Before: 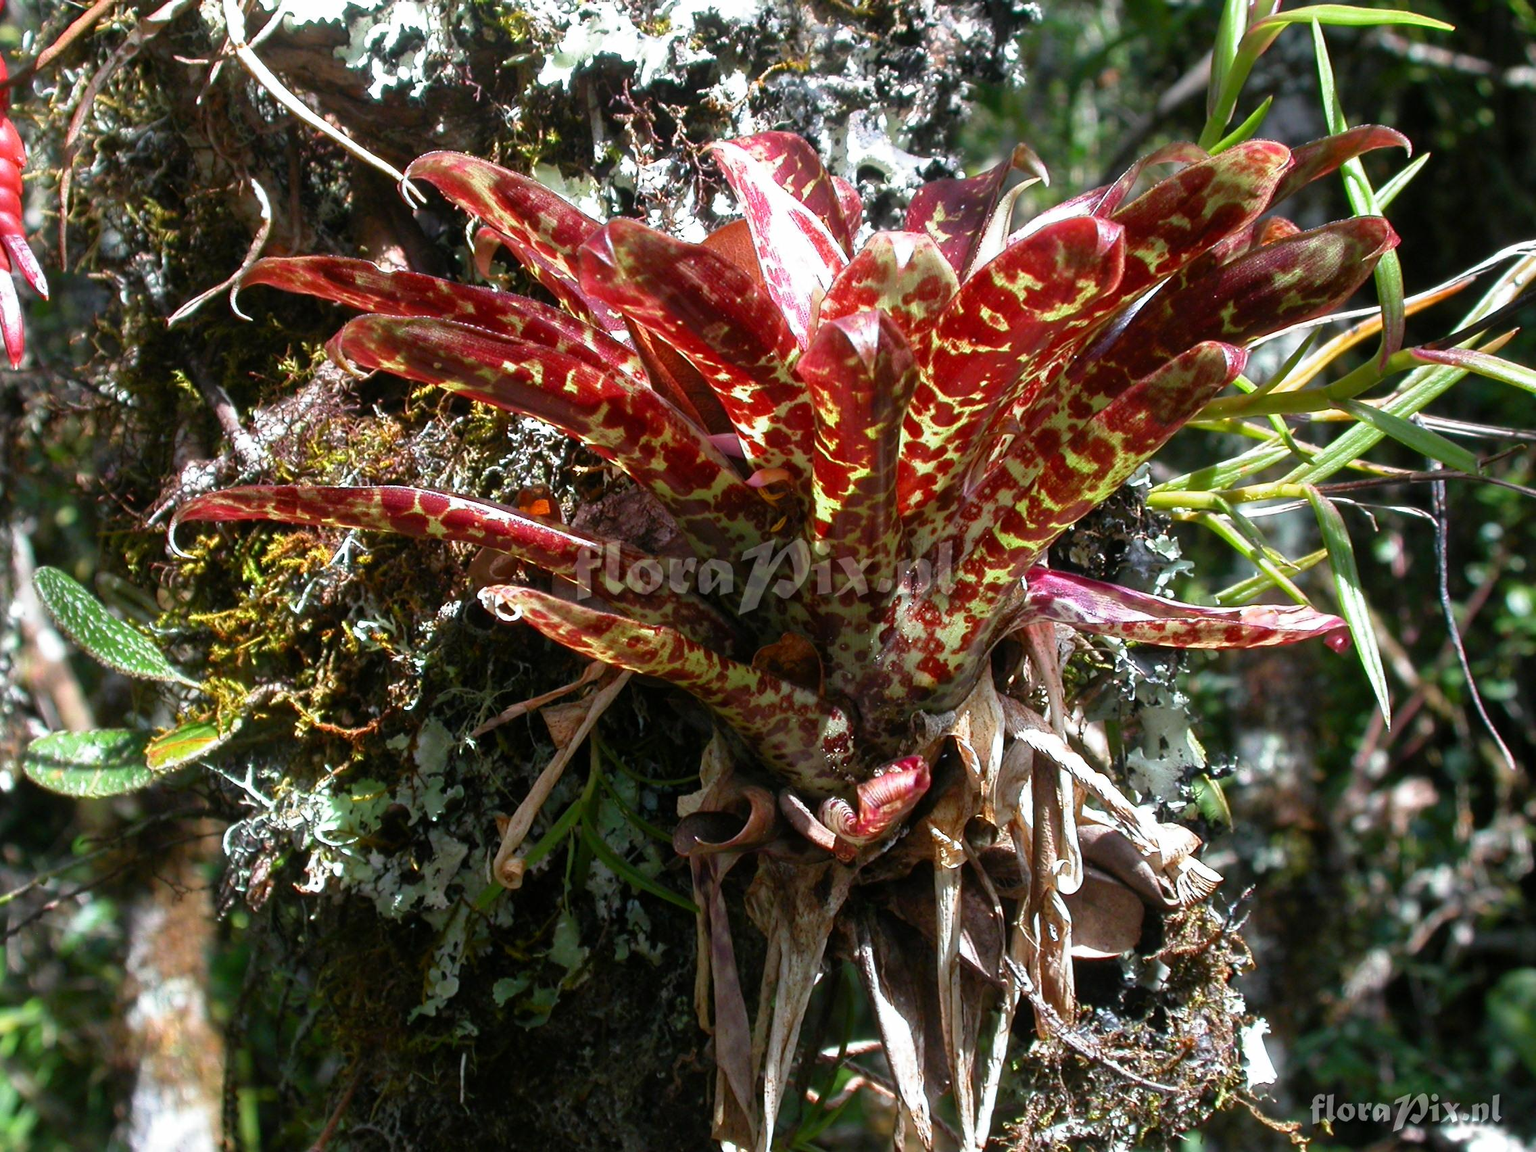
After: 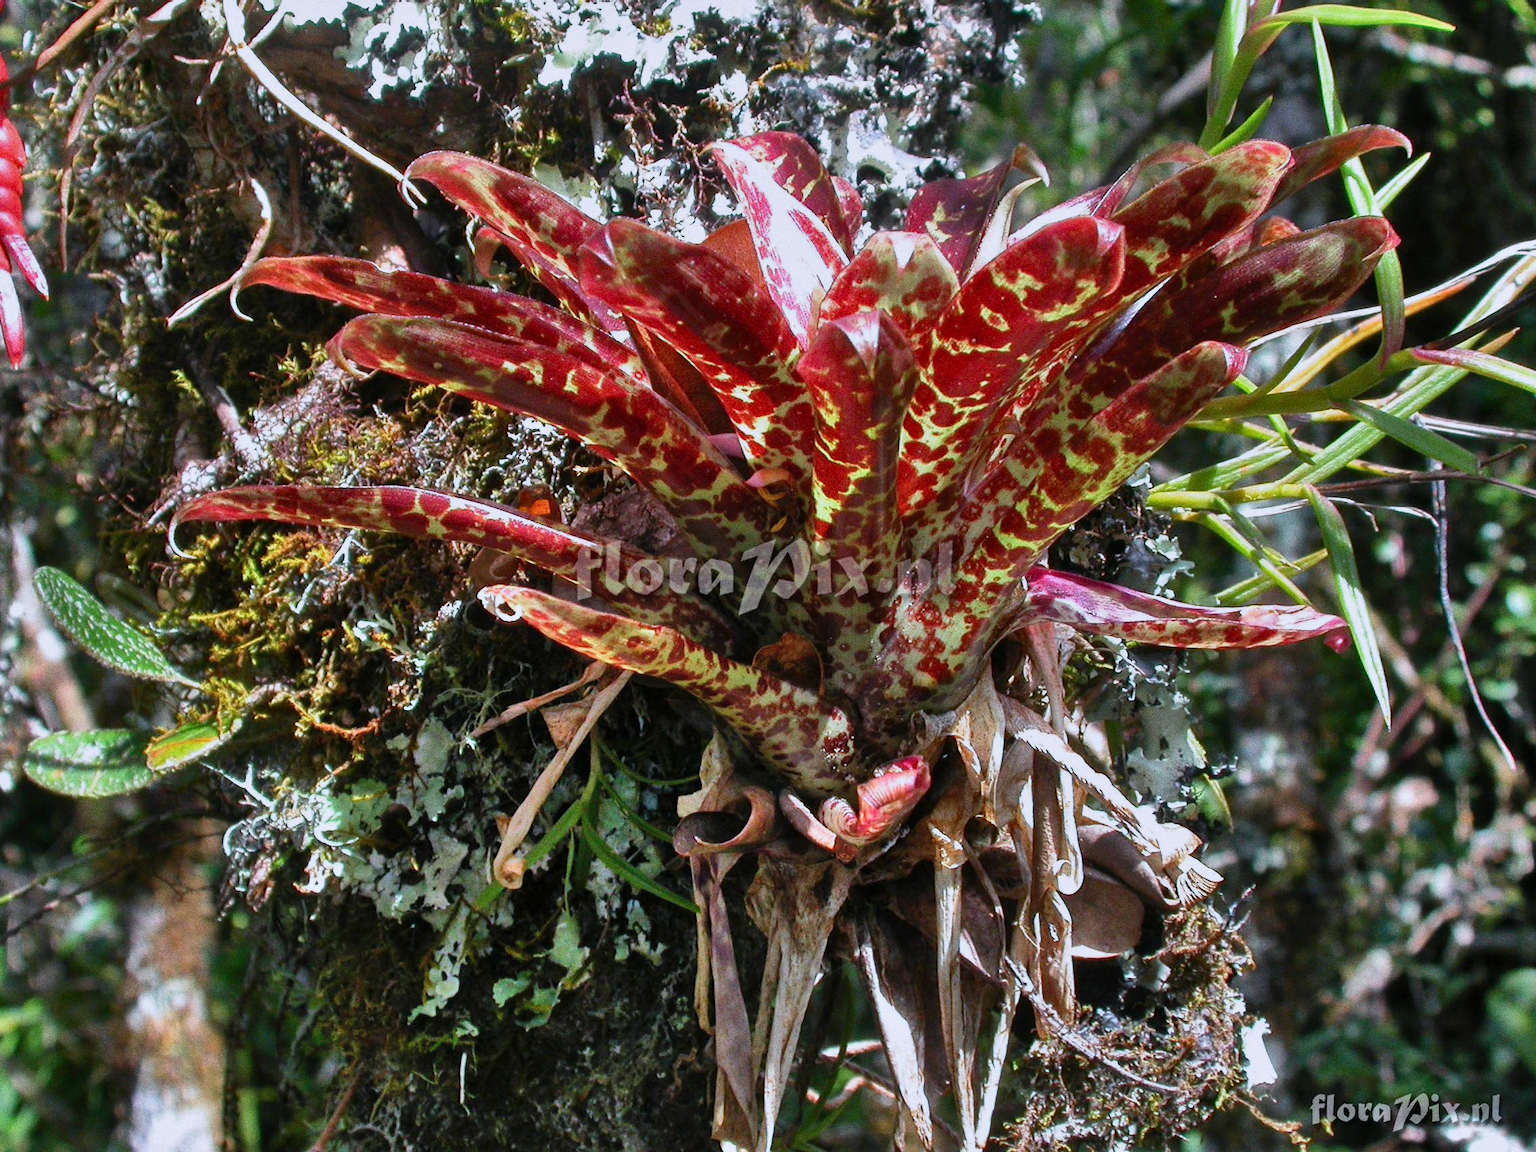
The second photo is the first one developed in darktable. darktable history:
color calibration: illuminant as shot in camera, x 0.358, y 0.373, temperature 4628.91 K
grain: coarseness 0.09 ISO, strength 40%
shadows and highlights: shadows 80.73, white point adjustment -9.07, highlights -61.46, soften with gaussian
